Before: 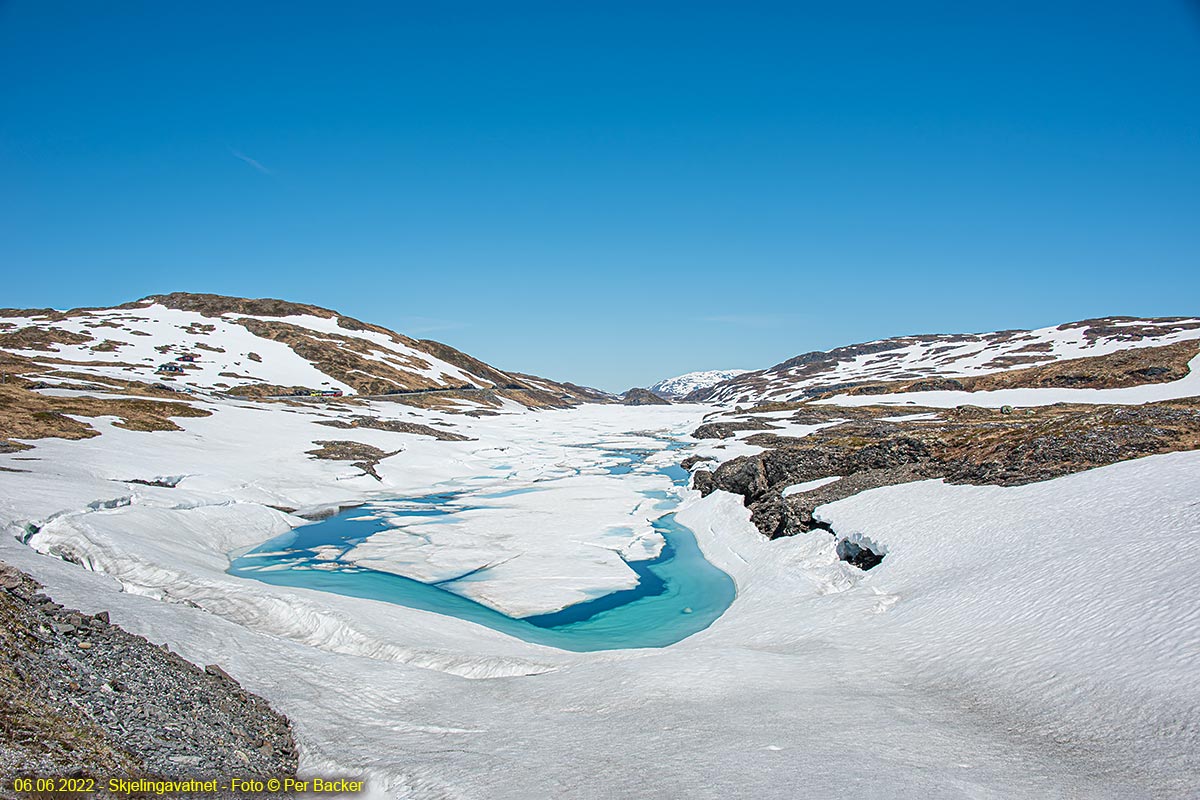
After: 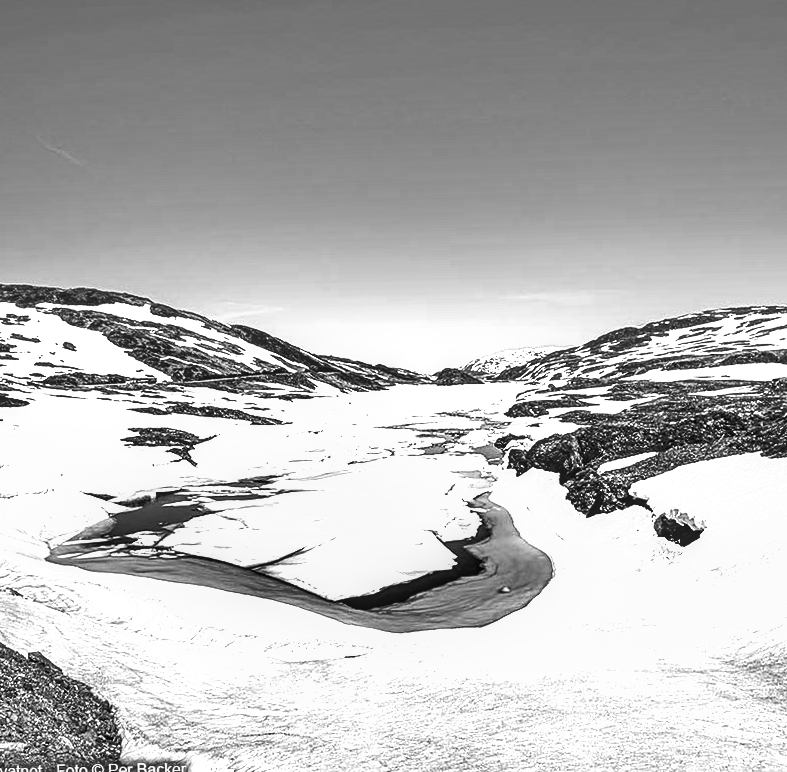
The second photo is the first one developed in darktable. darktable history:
rotate and perspective: rotation -1.32°, lens shift (horizontal) -0.031, crop left 0.015, crop right 0.985, crop top 0.047, crop bottom 0.982
exposure: exposure 1 EV, compensate highlight preservation false
monochrome: a -11.7, b 1.62, size 0.5, highlights 0.38
shadows and highlights: shadows 75, highlights -60.85, soften with gaussian
local contrast: on, module defaults
crop and rotate: left 14.385%, right 18.948%
contrast brightness saturation: contrast 0.1, saturation -0.3
